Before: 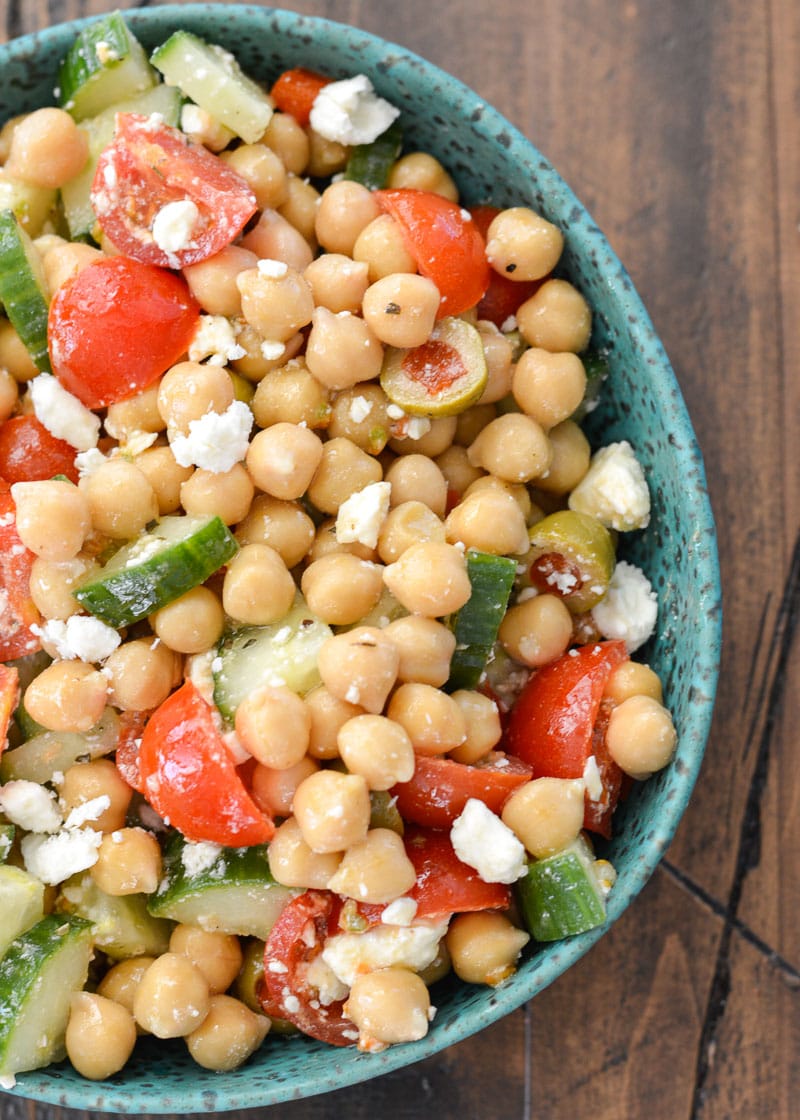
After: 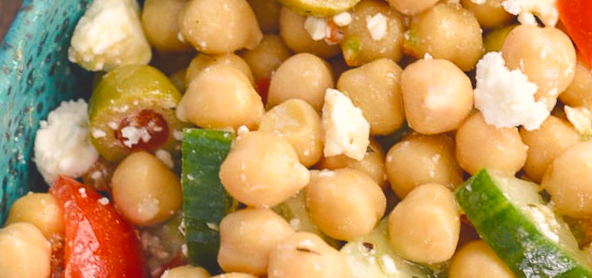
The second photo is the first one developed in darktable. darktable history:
color balance rgb: shadows lift › chroma 2%, shadows lift › hue 247.2°, power › chroma 0.3%, power › hue 25.2°, highlights gain › chroma 3%, highlights gain › hue 60°, global offset › luminance 2%, perceptual saturation grading › global saturation 20%, perceptual saturation grading › highlights -20%, perceptual saturation grading › shadows 30%
crop and rotate: angle 16.12°, top 30.835%, bottom 35.653%
velvia: on, module defaults
white balance: red 0.986, blue 1.01
